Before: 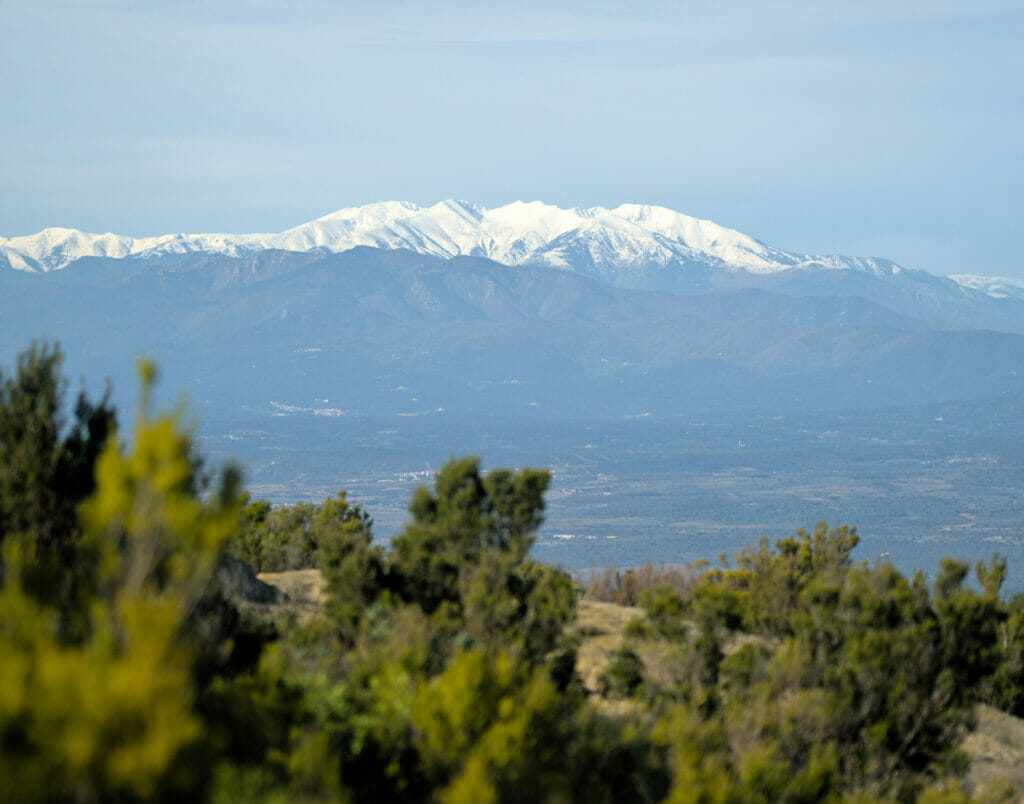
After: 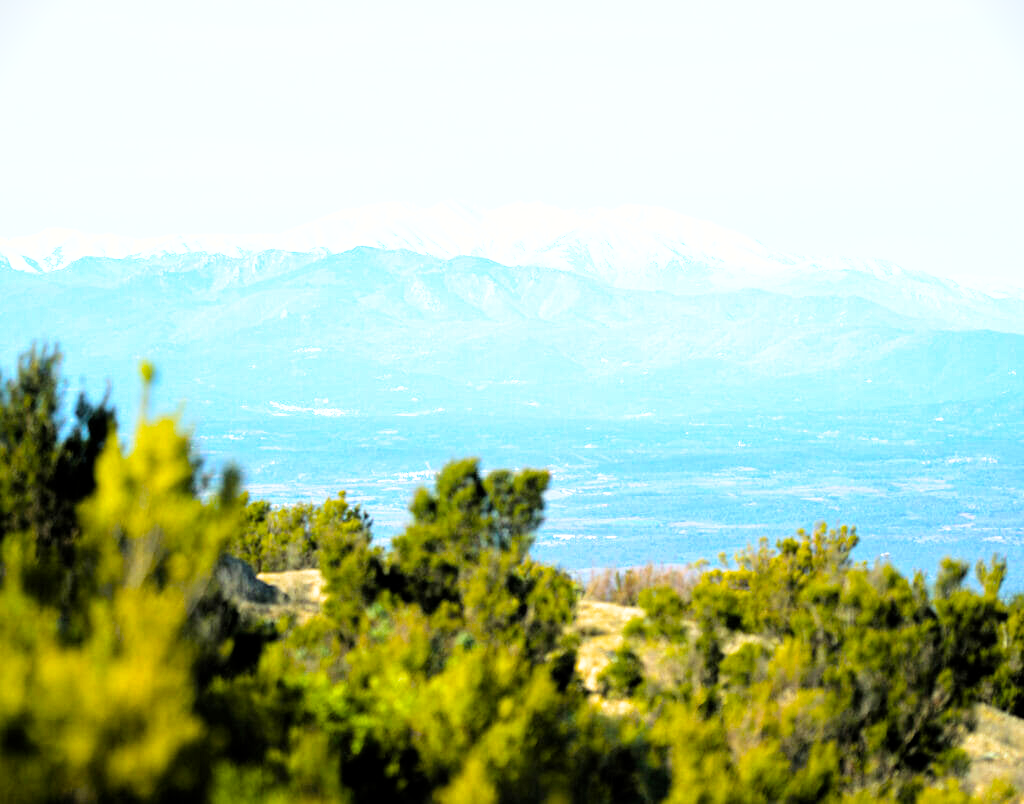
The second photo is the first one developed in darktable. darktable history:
color balance rgb: linear chroma grading › global chroma 33.152%, perceptual saturation grading › global saturation 9.81%
exposure: black level correction 0, exposure 1.527 EV, compensate exposure bias true, compensate highlight preservation false
filmic rgb: black relative exposure -12.02 EV, white relative exposure 2.81 EV, target black luminance 0%, hardness 8.02, latitude 71.23%, contrast 1.139, highlights saturation mix 10.54%, shadows ↔ highlights balance -0.384%, add noise in highlights 0.002, preserve chrominance luminance Y, color science v3 (2019), use custom middle-gray values true, contrast in highlights soft
vignetting: fall-off start 116.41%, fall-off radius 59.47%, saturation 0.366
